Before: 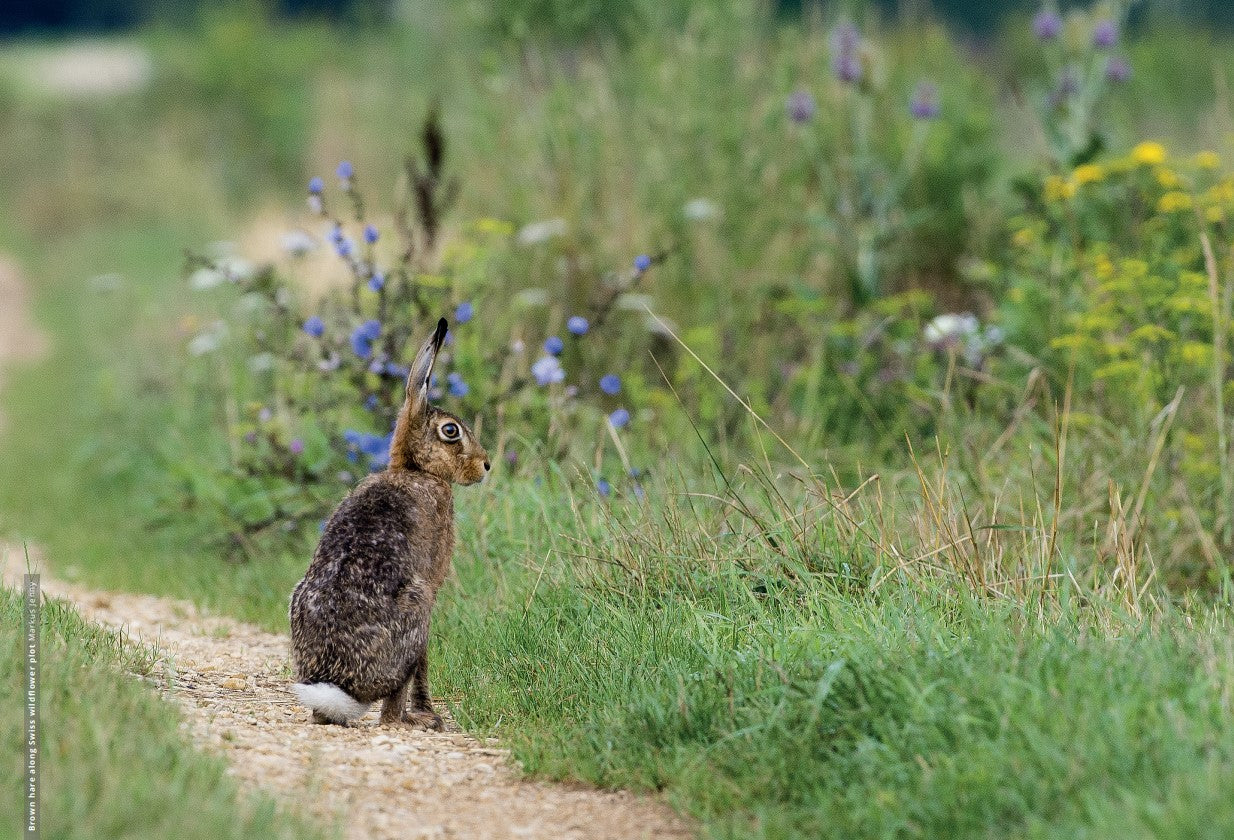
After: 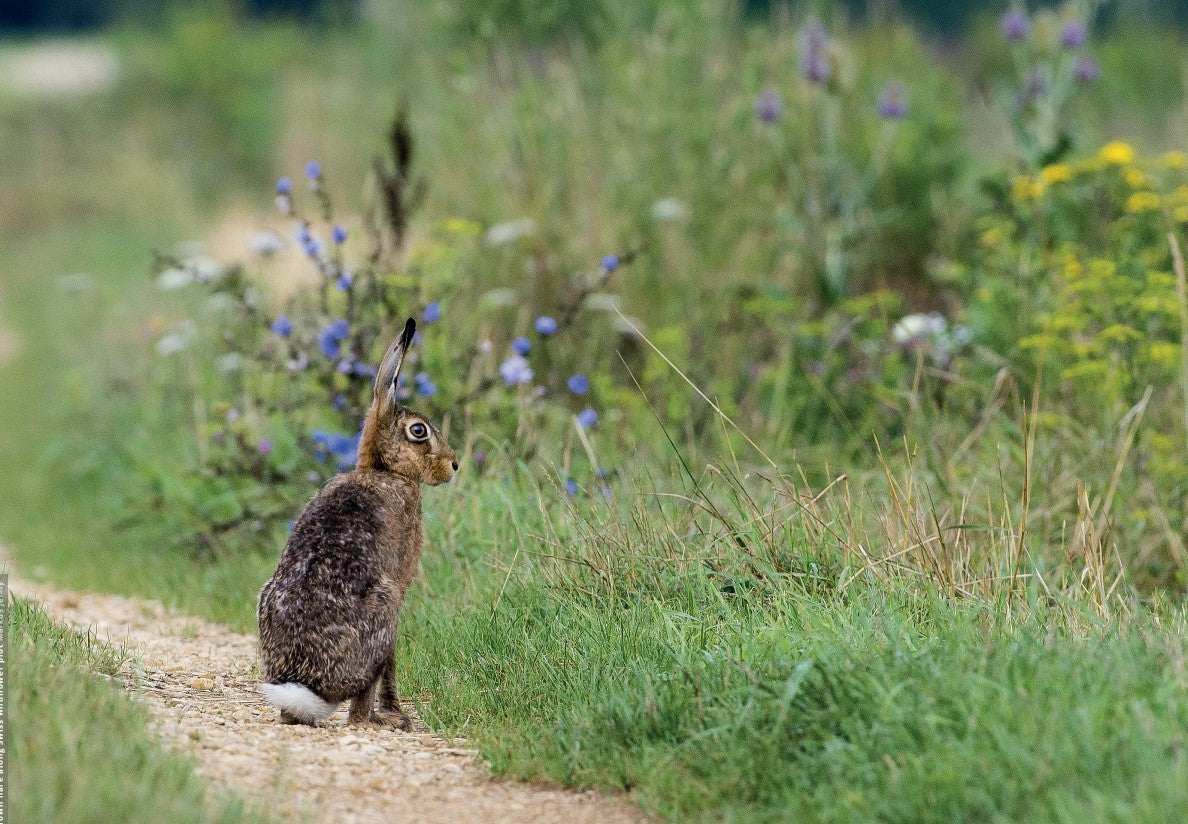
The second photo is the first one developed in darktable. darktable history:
crop and rotate: left 2.631%, right 1.094%, bottom 1.871%
